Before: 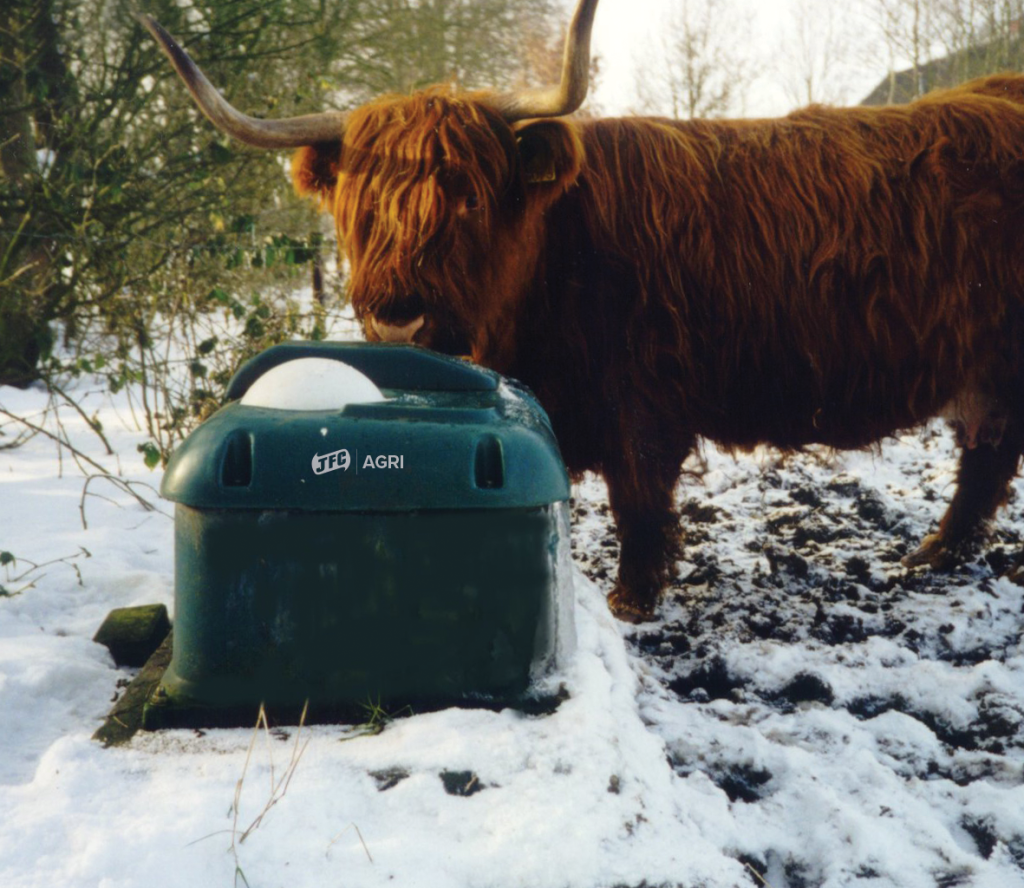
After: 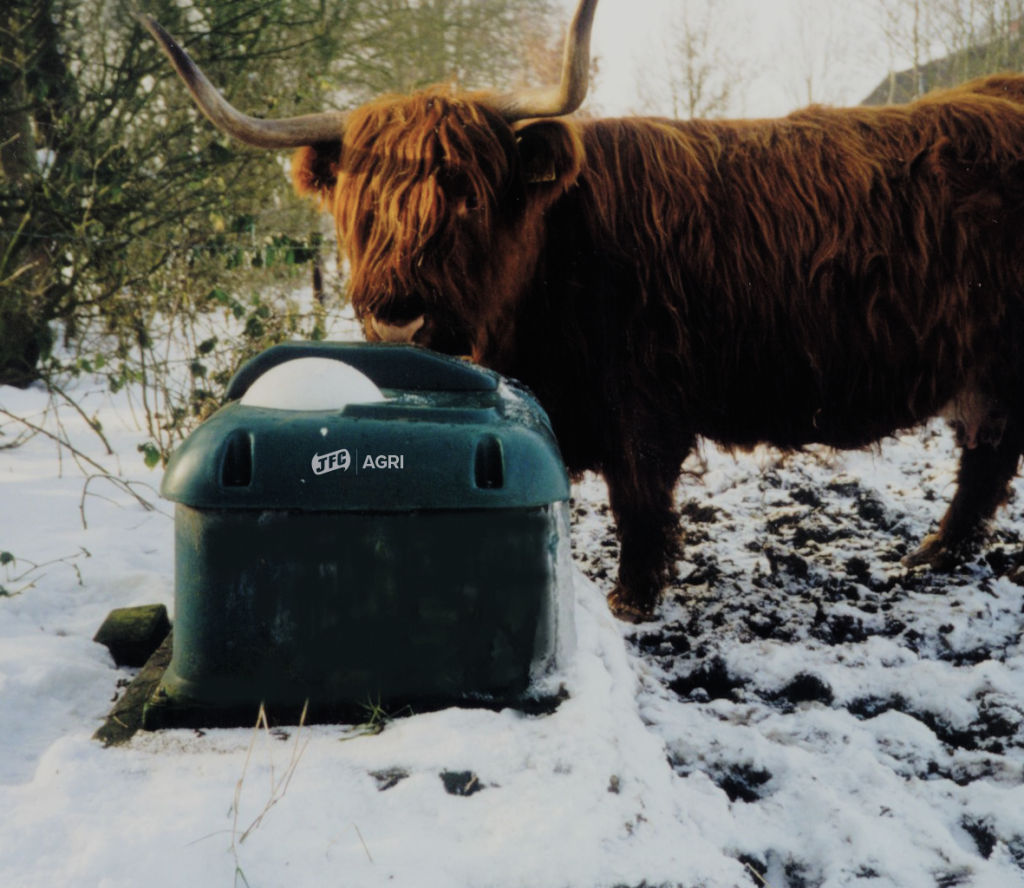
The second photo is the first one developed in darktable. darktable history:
contrast brightness saturation: saturation -0.064
filmic rgb: black relative exposure -7.65 EV, white relative exposure 4.56 EV, threshold 2.95 EV, hardness 3.61, add noise in highlights 0.002, preserve chrominance luminance Y, color science v3 (2019), use custom middle-gray values true, contrast in highlights soft, enable highlight reconstruction true
